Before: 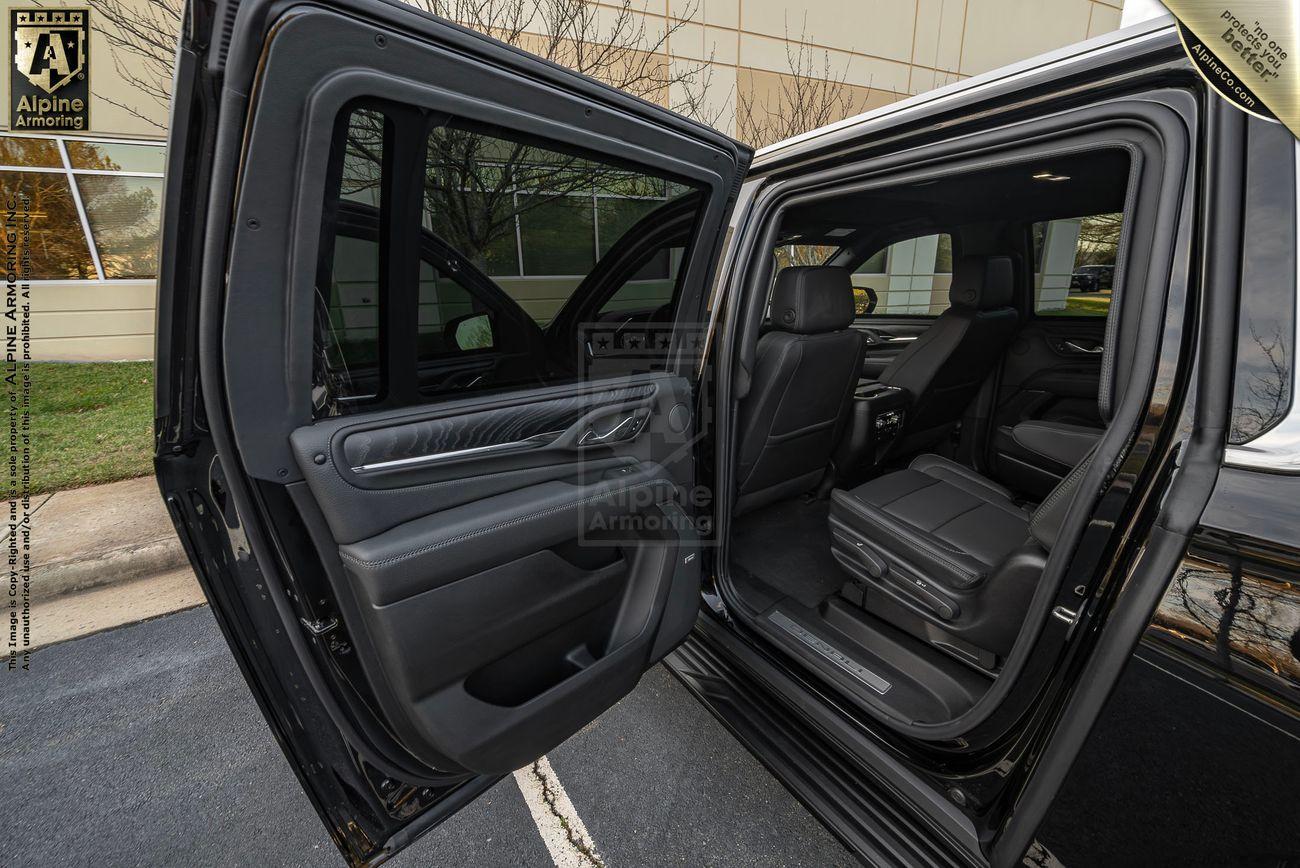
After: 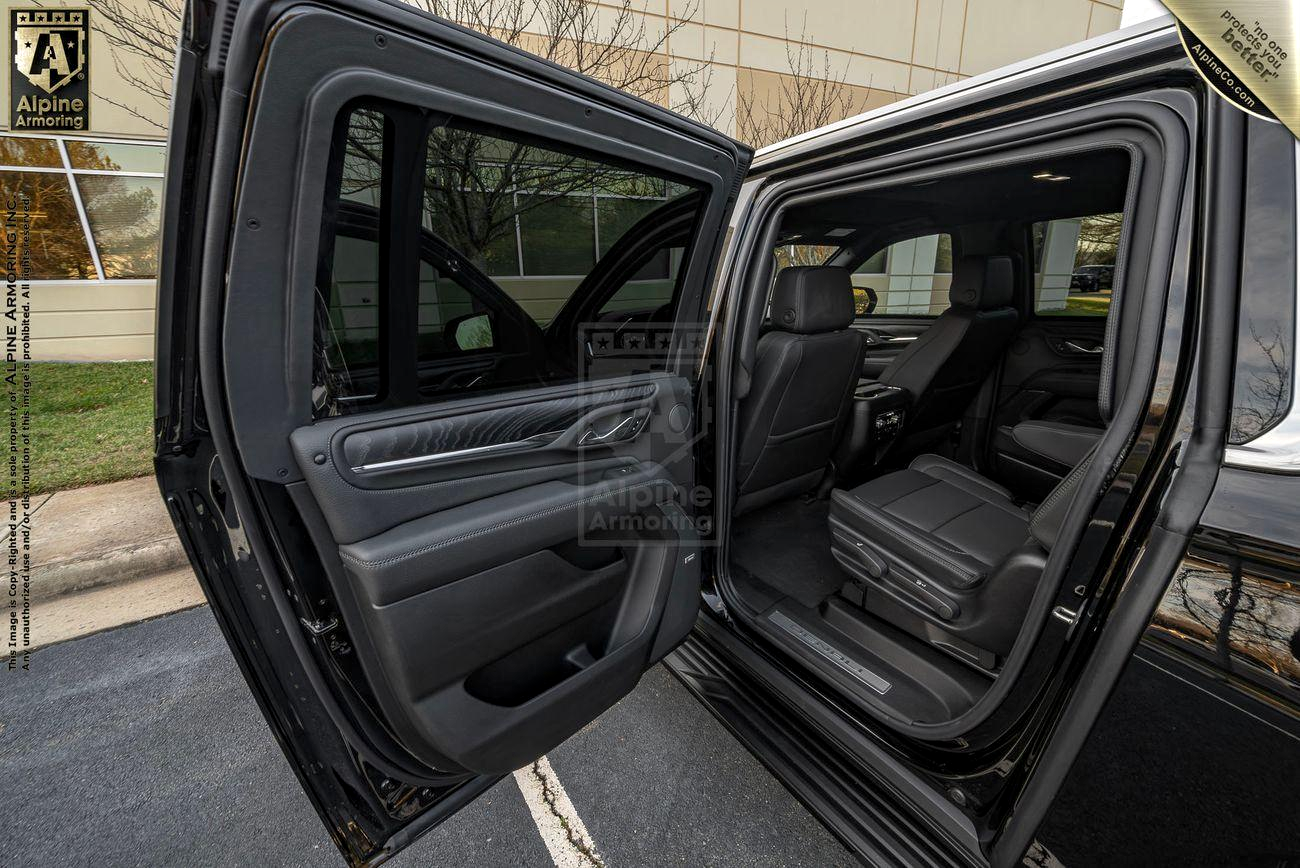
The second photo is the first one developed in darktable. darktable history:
local contrast: highlights 107%, shadows 102%, detail 120%, midtone range 0.2
